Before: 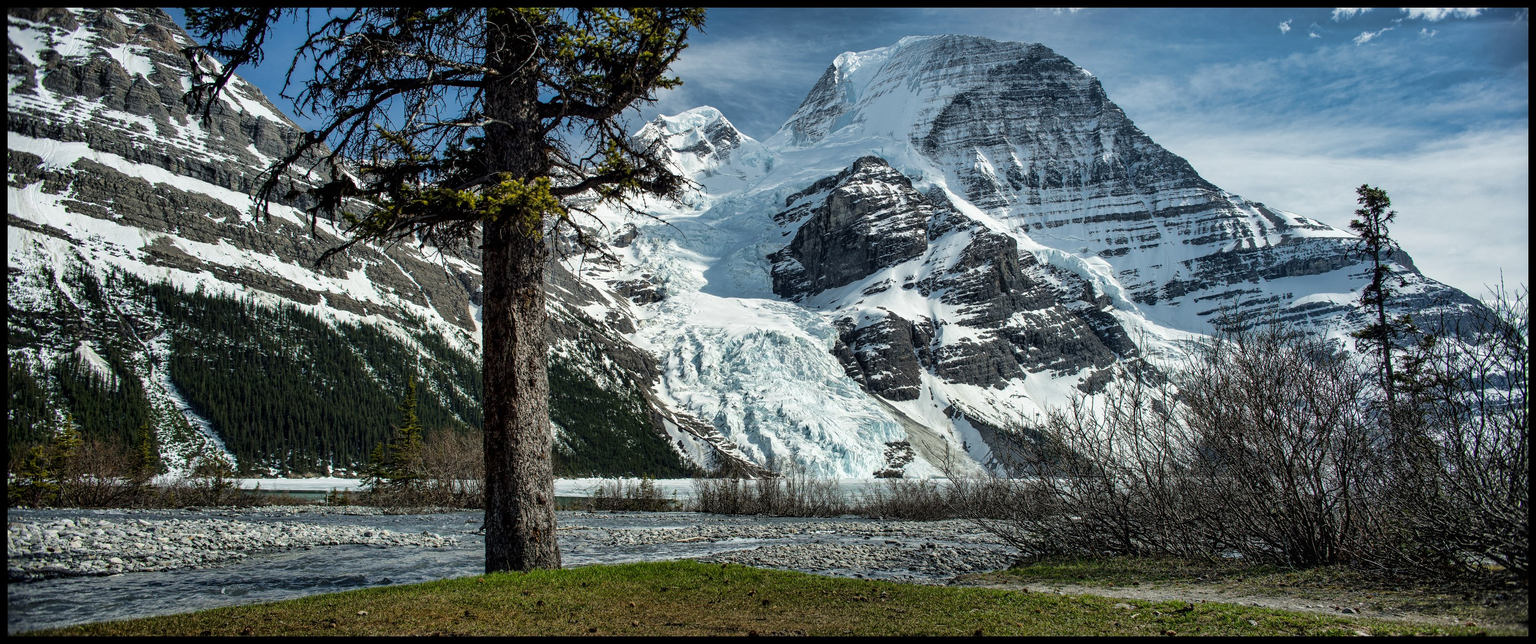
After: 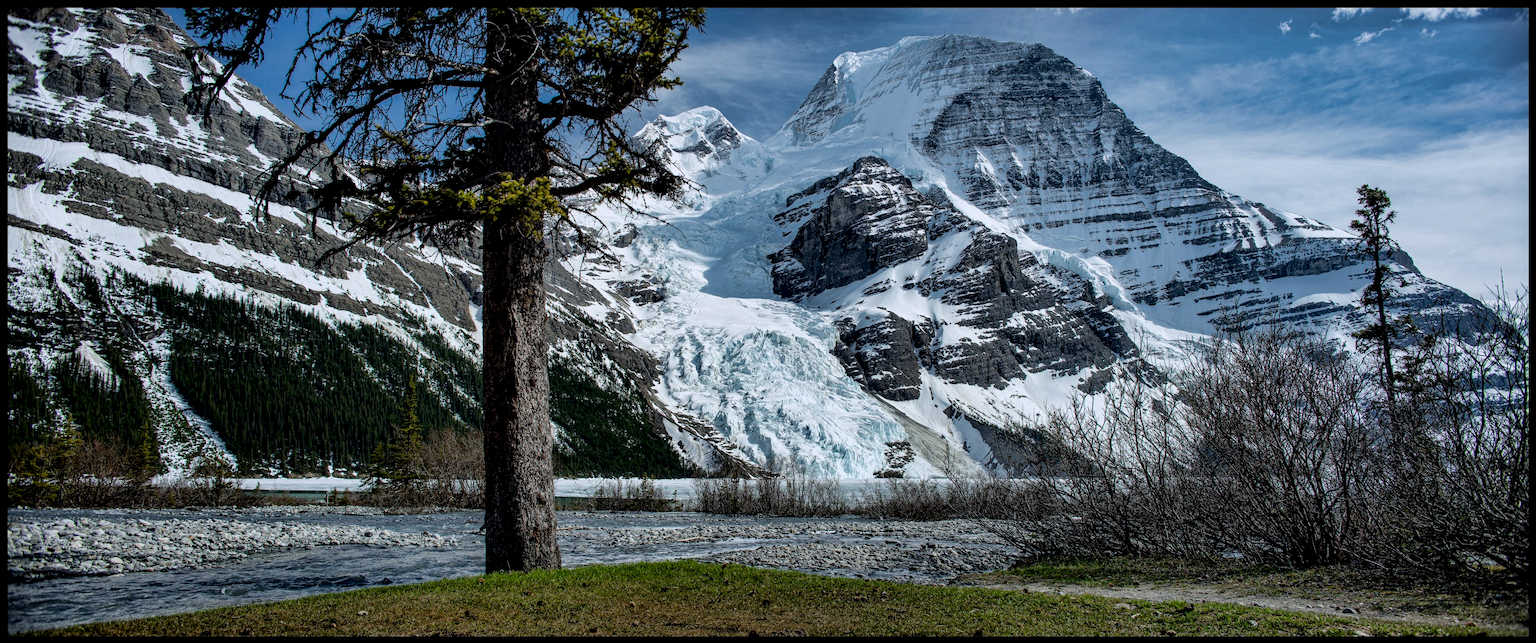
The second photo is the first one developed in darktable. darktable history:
color calibration: illuminant as shot in camera, x 0.358, y 0.373, temperature 4628.91 K
exposure: black level correction 0.009, exposure -0.159 EV, compensate highlight preservation false
